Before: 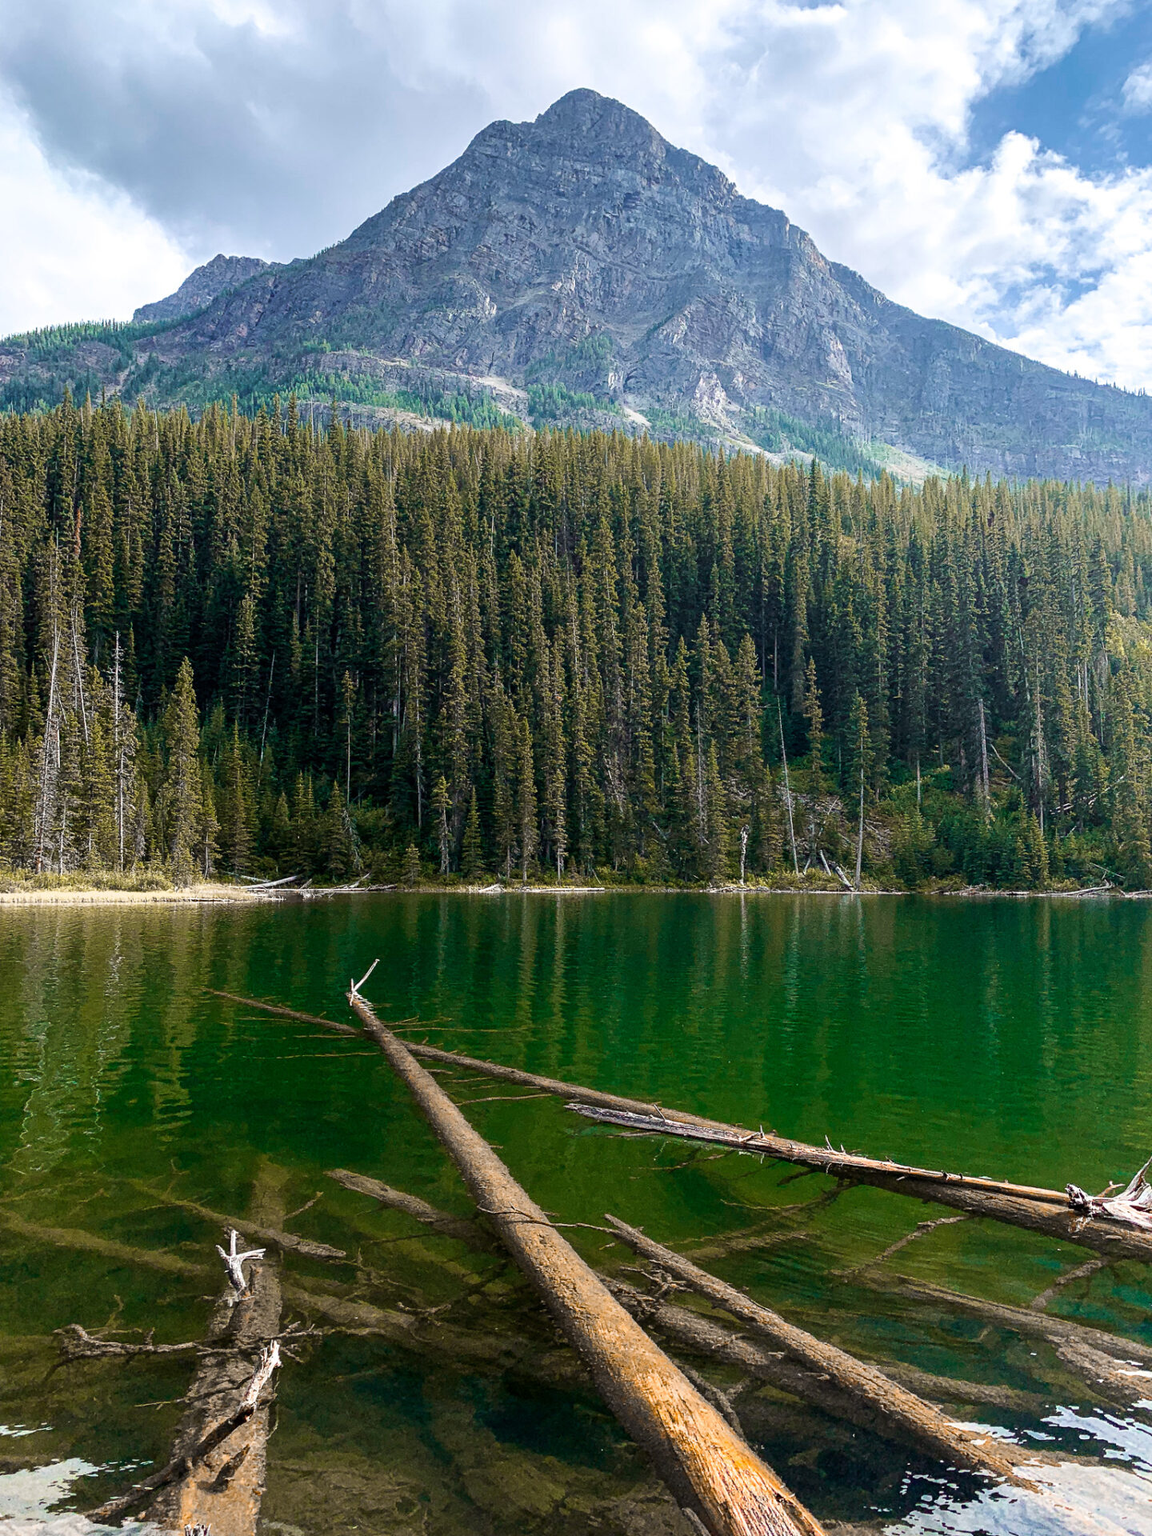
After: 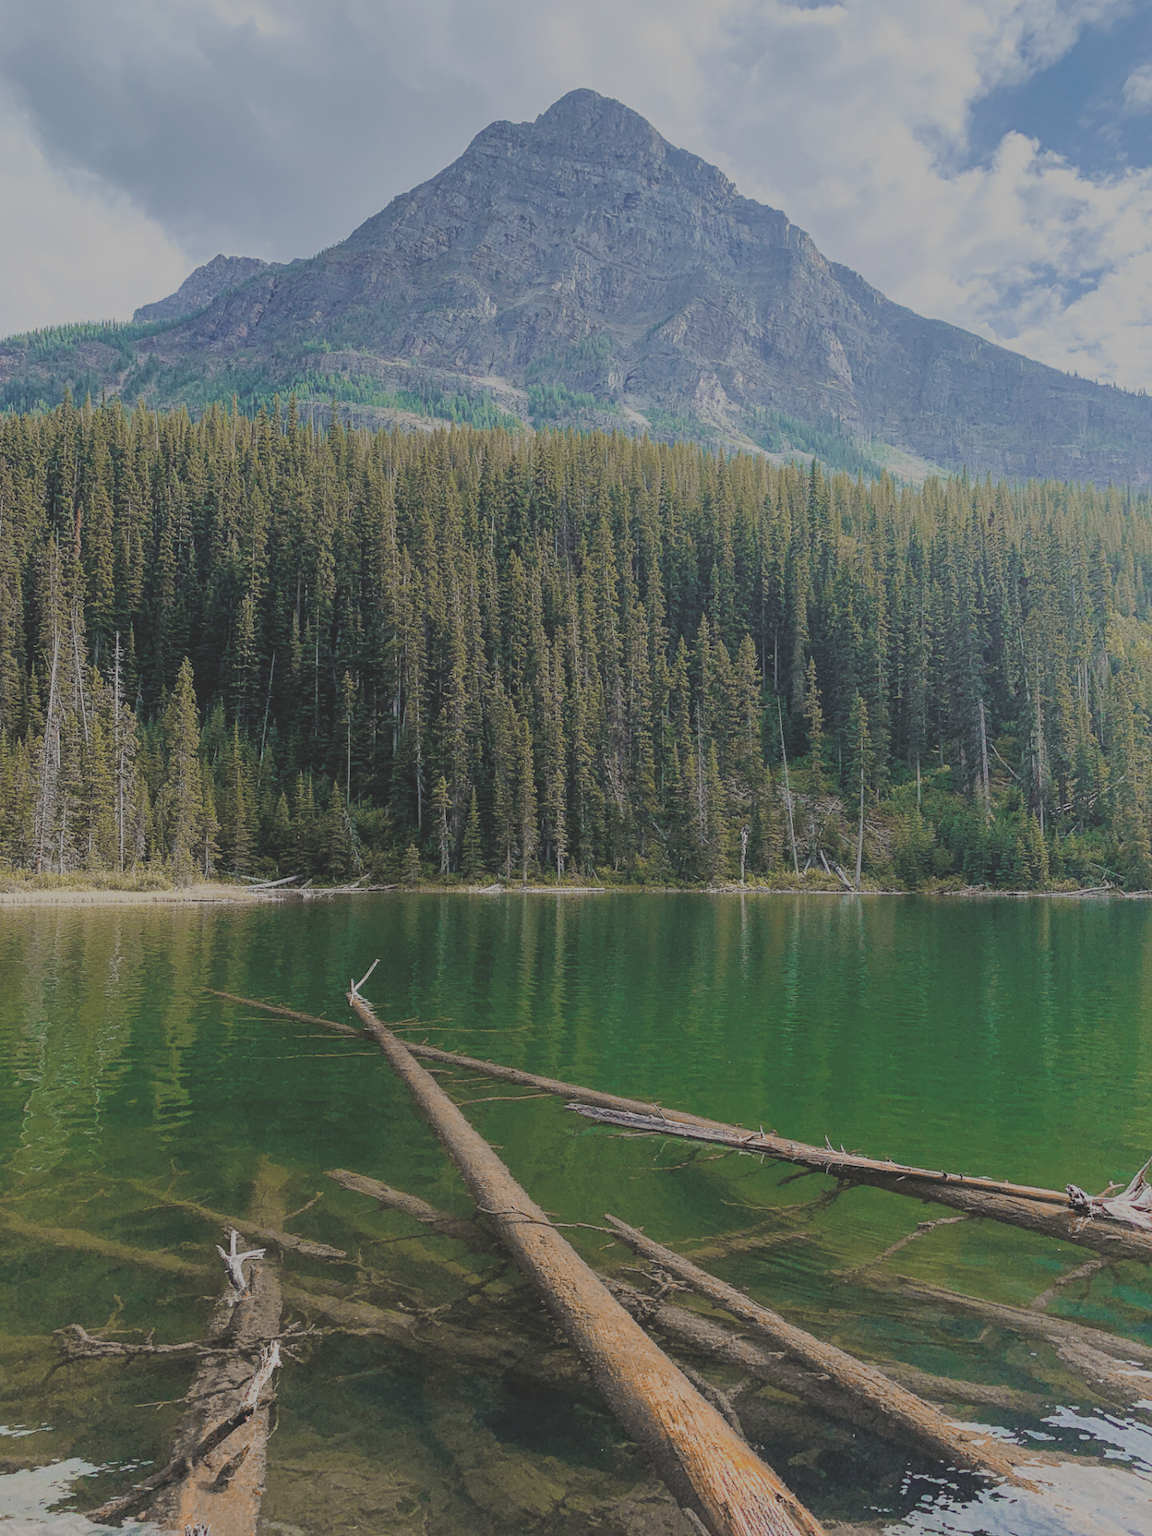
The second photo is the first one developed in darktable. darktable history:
exposure: black level correction -0.03, compensate highlight preservation false
rotate and perspective: automatic cropping off
filmic rgb: black relative exposure -4.42 EV, white relative exposure 6.58 EV, hardness 1.85, contrast 0.5
